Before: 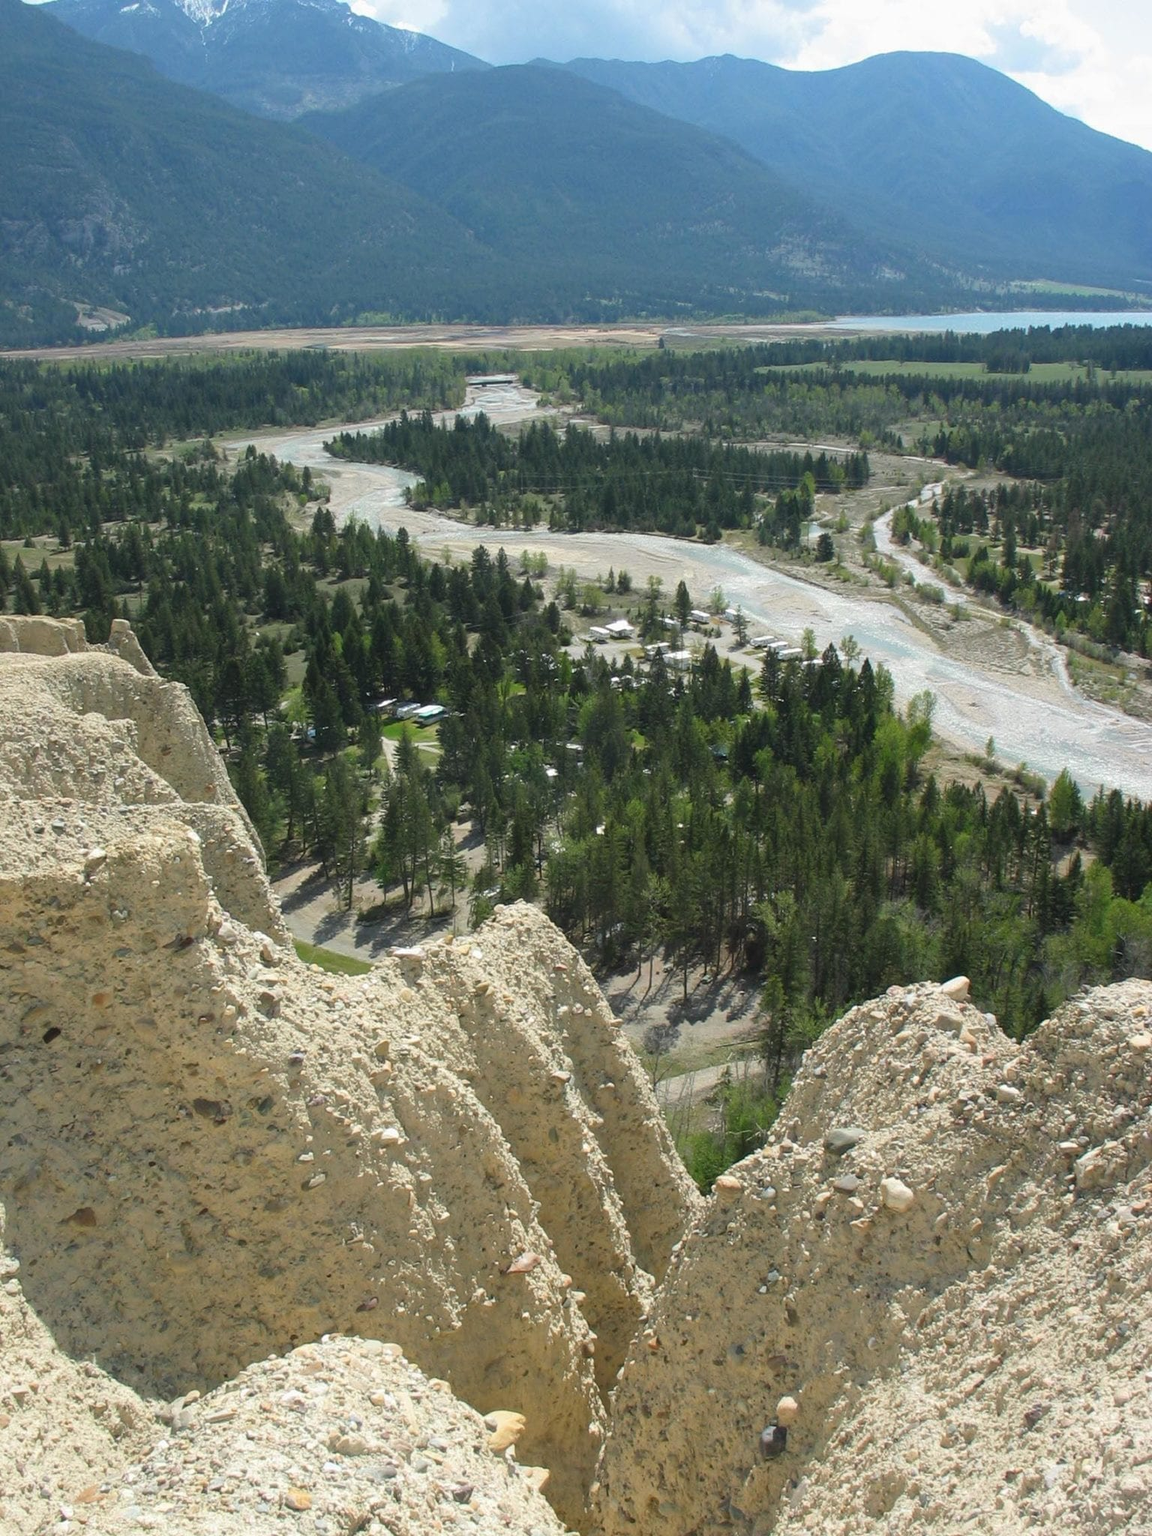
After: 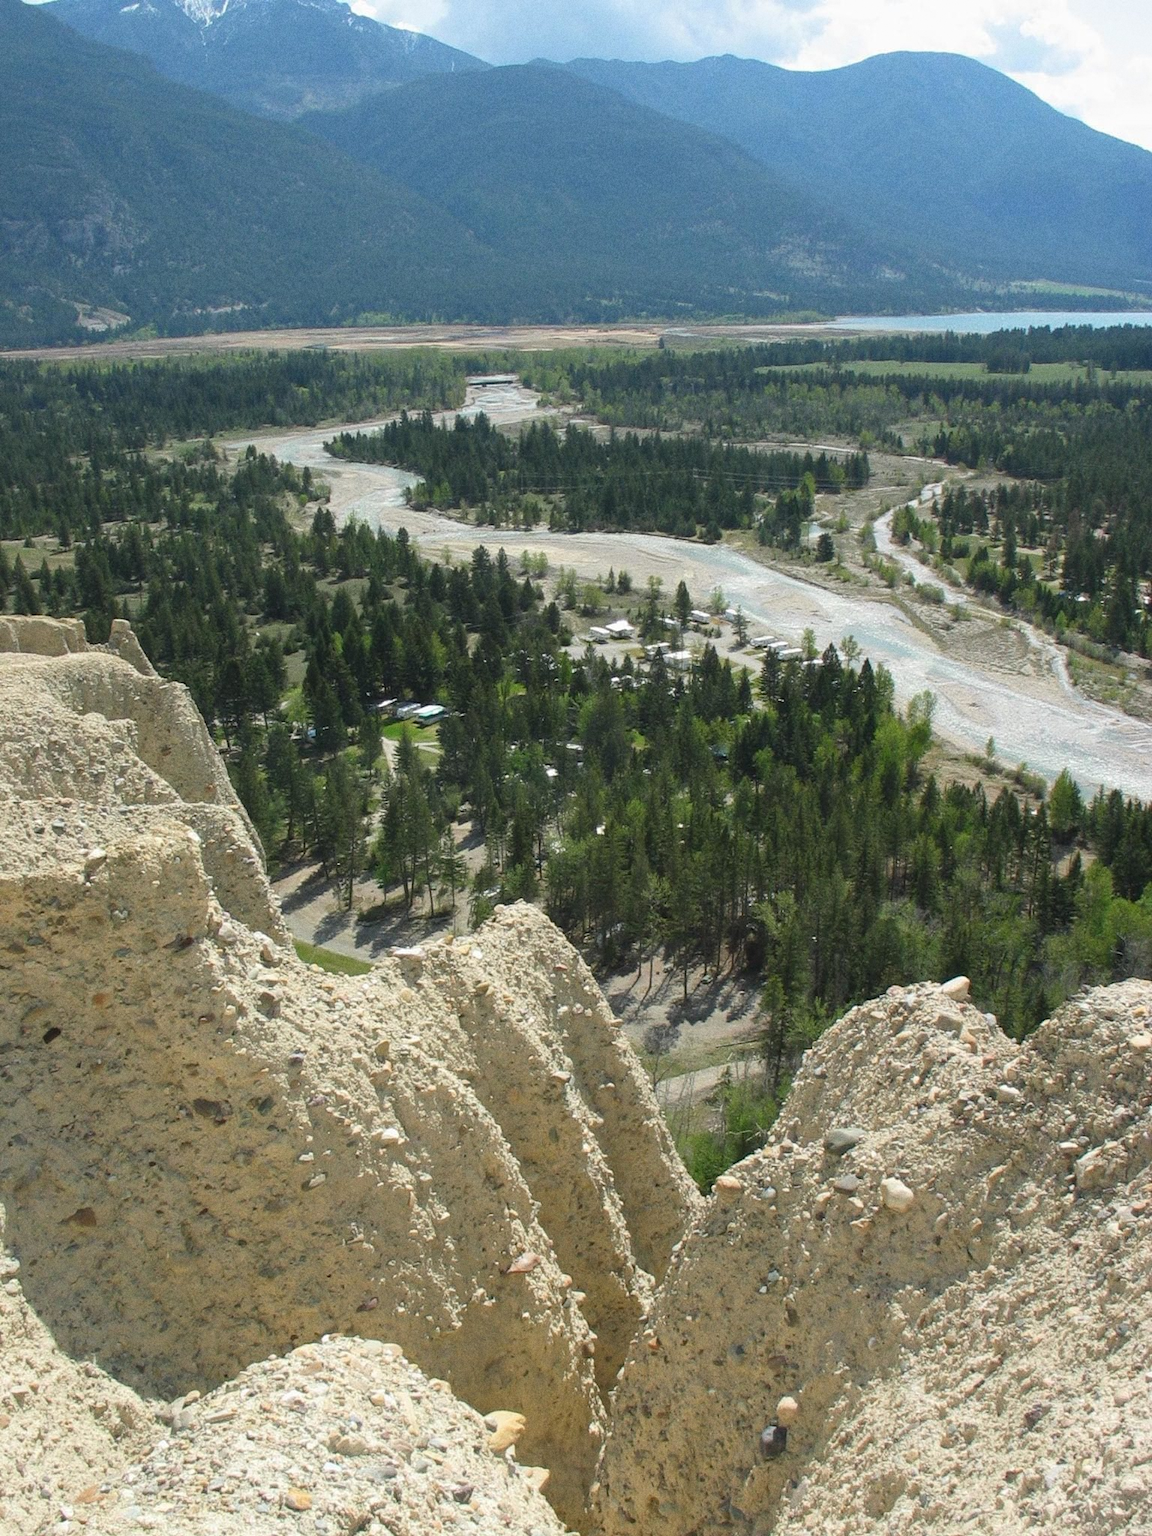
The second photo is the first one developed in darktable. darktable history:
exposure: compensate highlight preservation false
grain: on, module defaults
